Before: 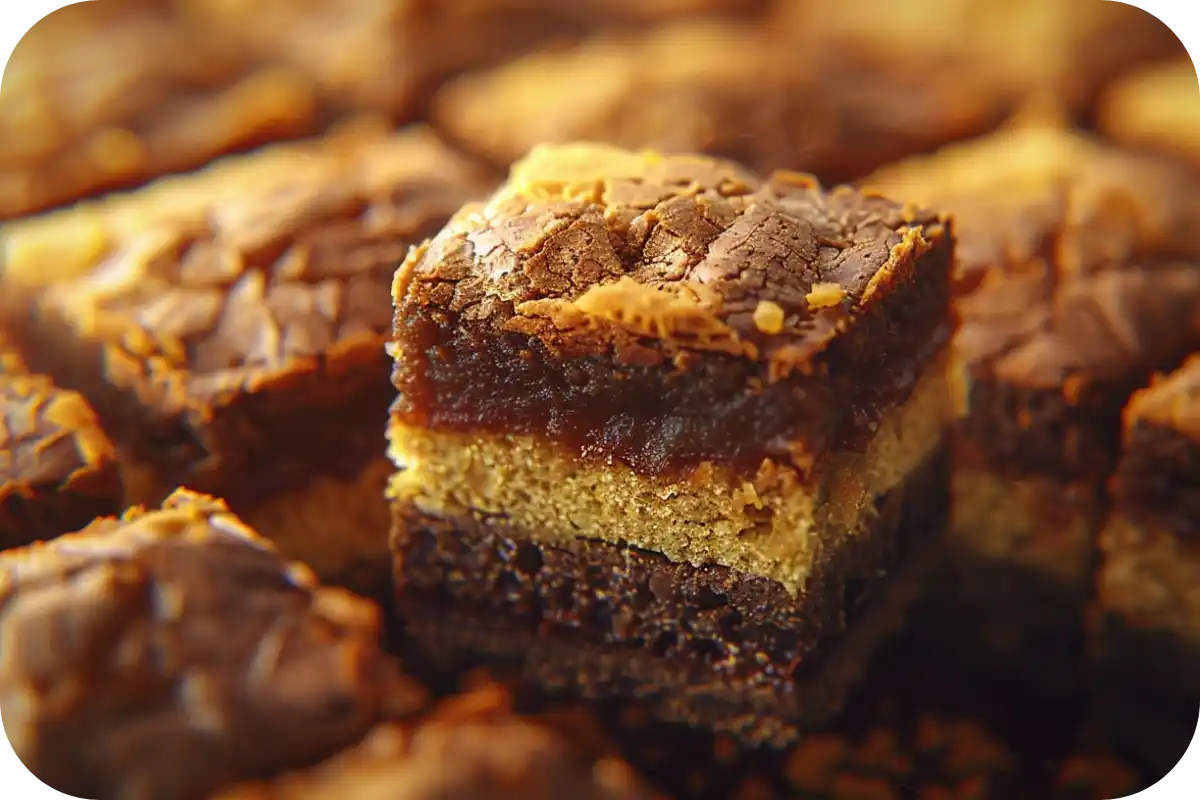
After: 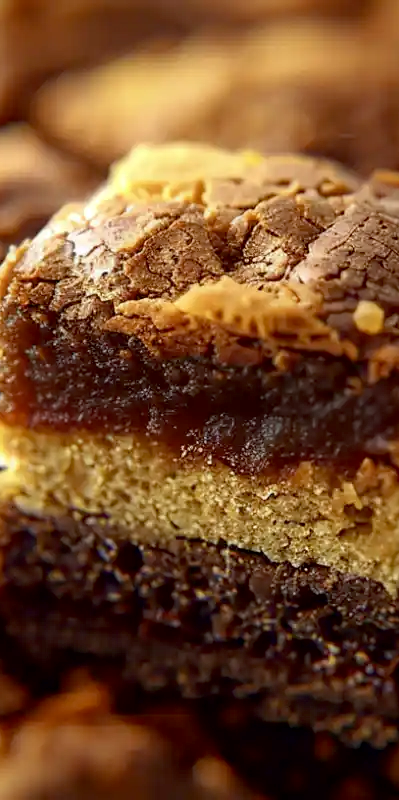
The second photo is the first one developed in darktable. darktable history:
contrast brightness saturation: saturation -0.17
haze removal: compatibility mode true, adaptive false
exposure: black level correction 0.009, exposure 0.014 EV, compensate highlight preservation false
crop: left 33.36%, right 33.36%
